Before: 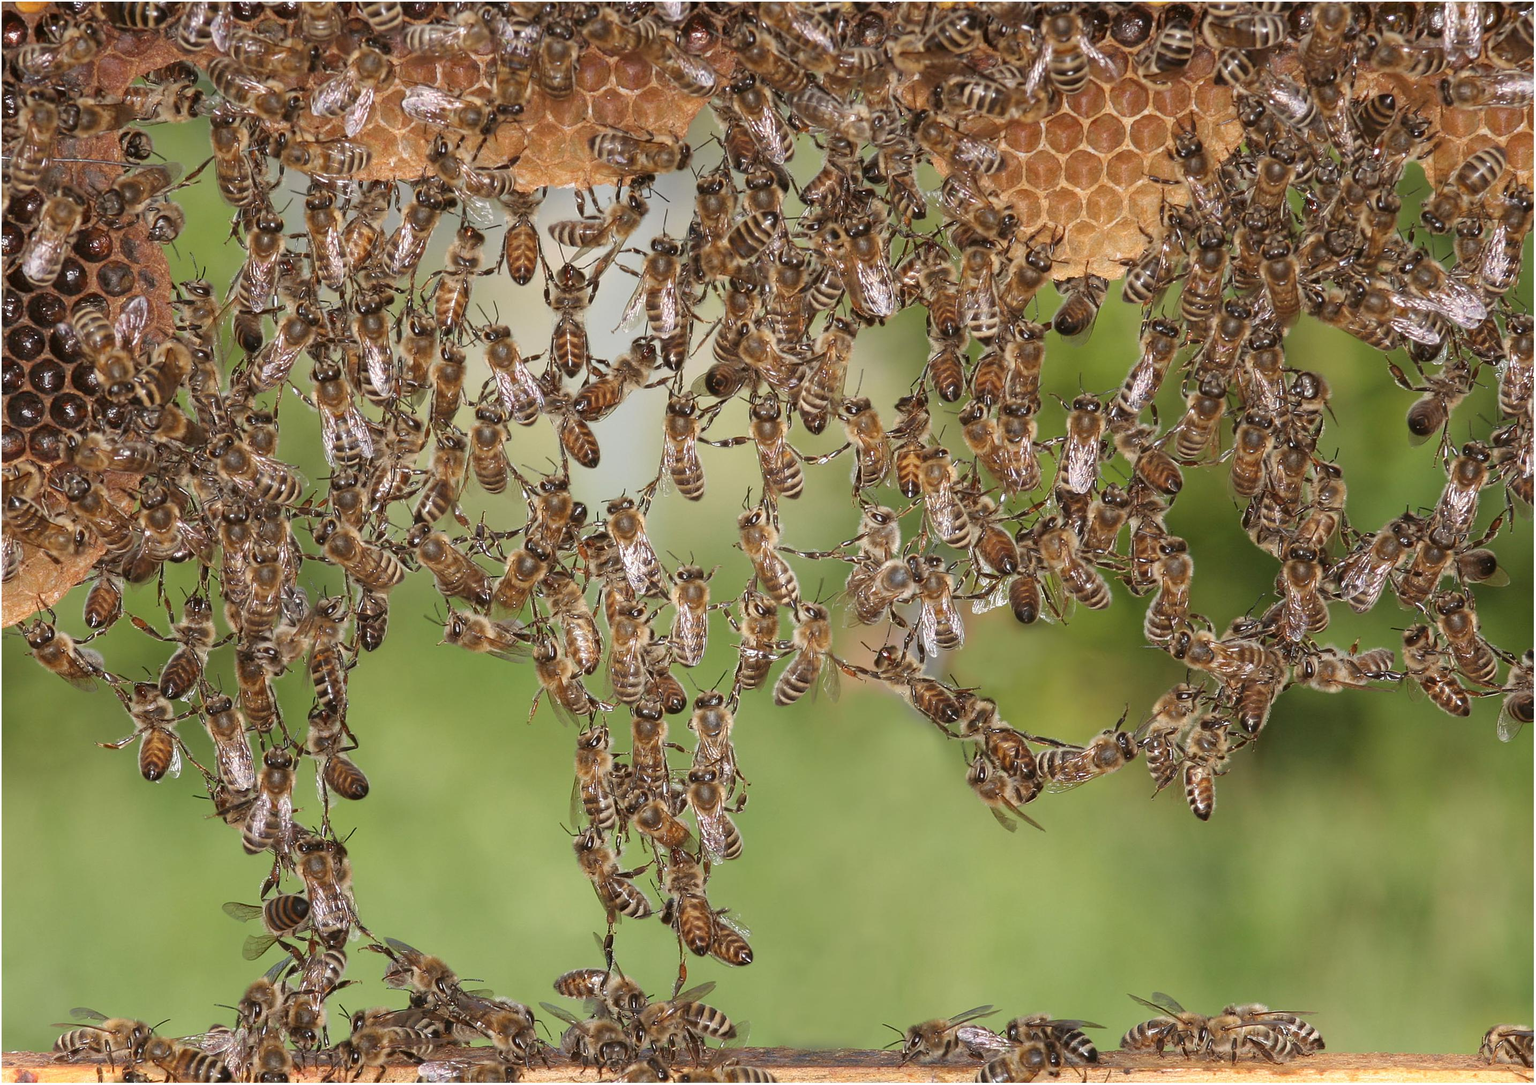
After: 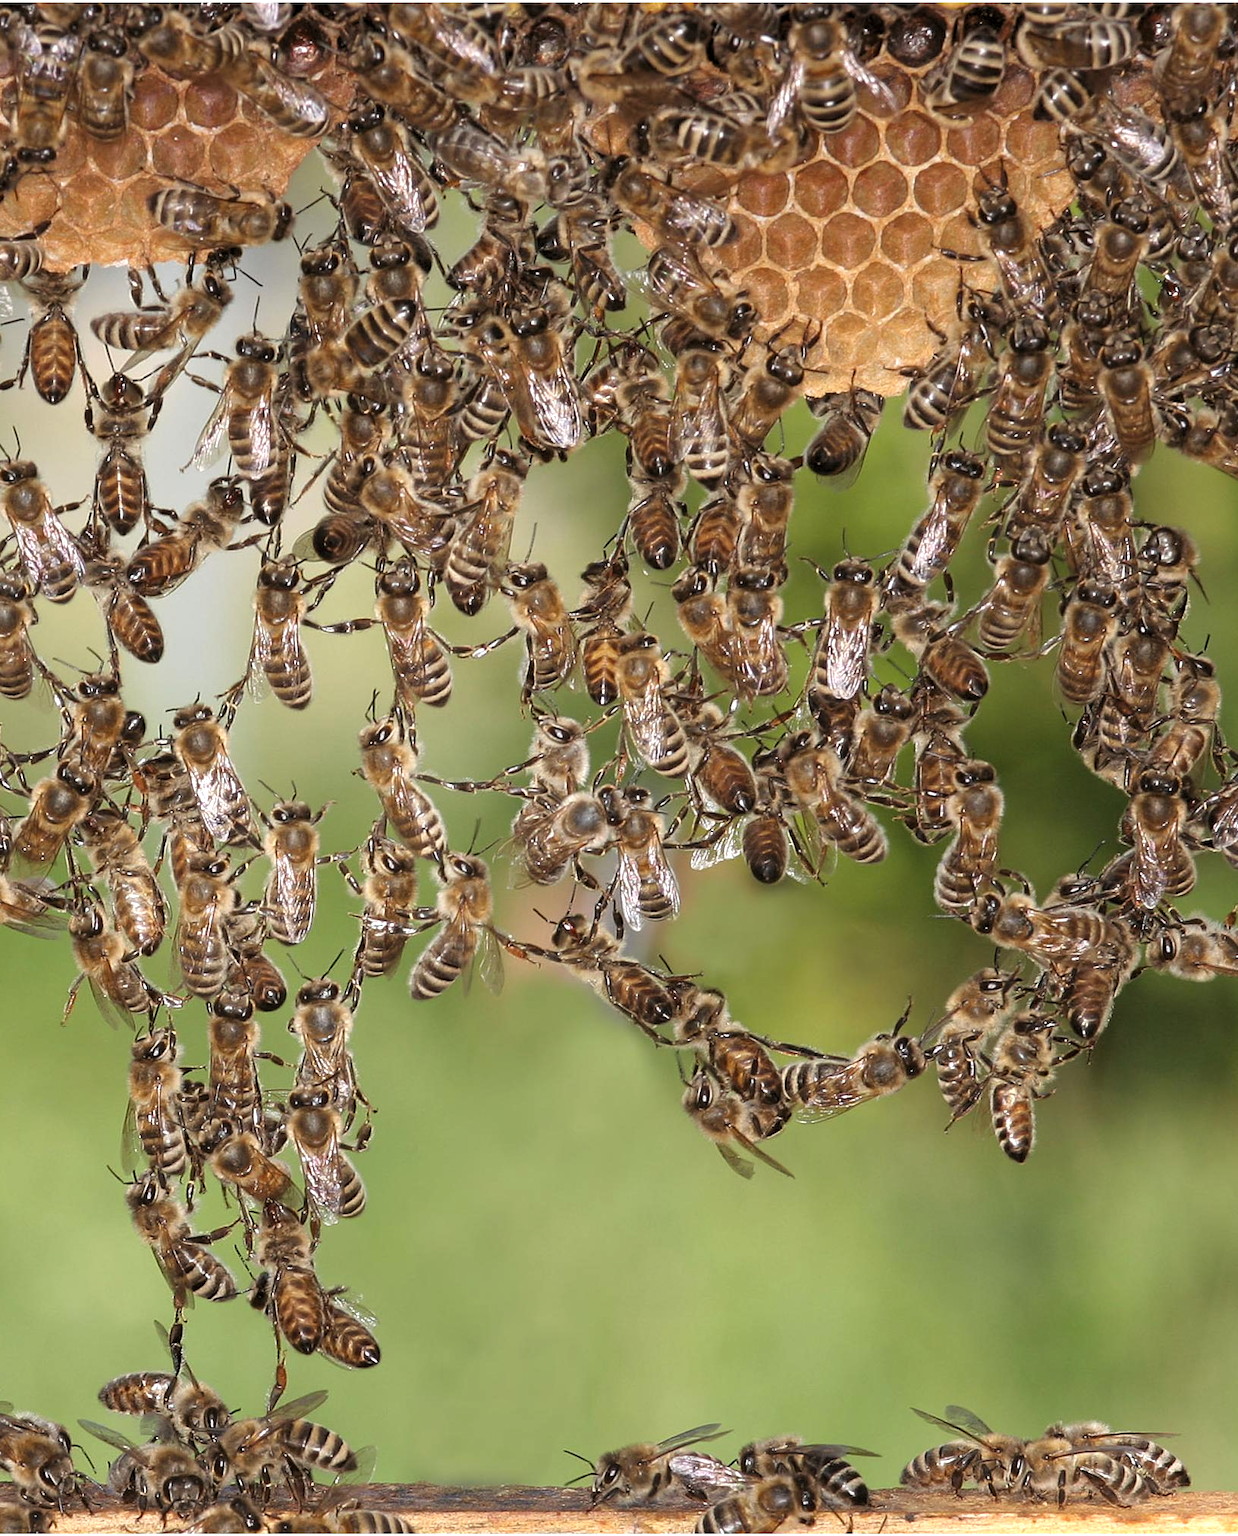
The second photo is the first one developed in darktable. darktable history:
levels: levels [0.062, 0.494, 0.925]
crop: left 31.561%, top 0.001%, right 11.474%
